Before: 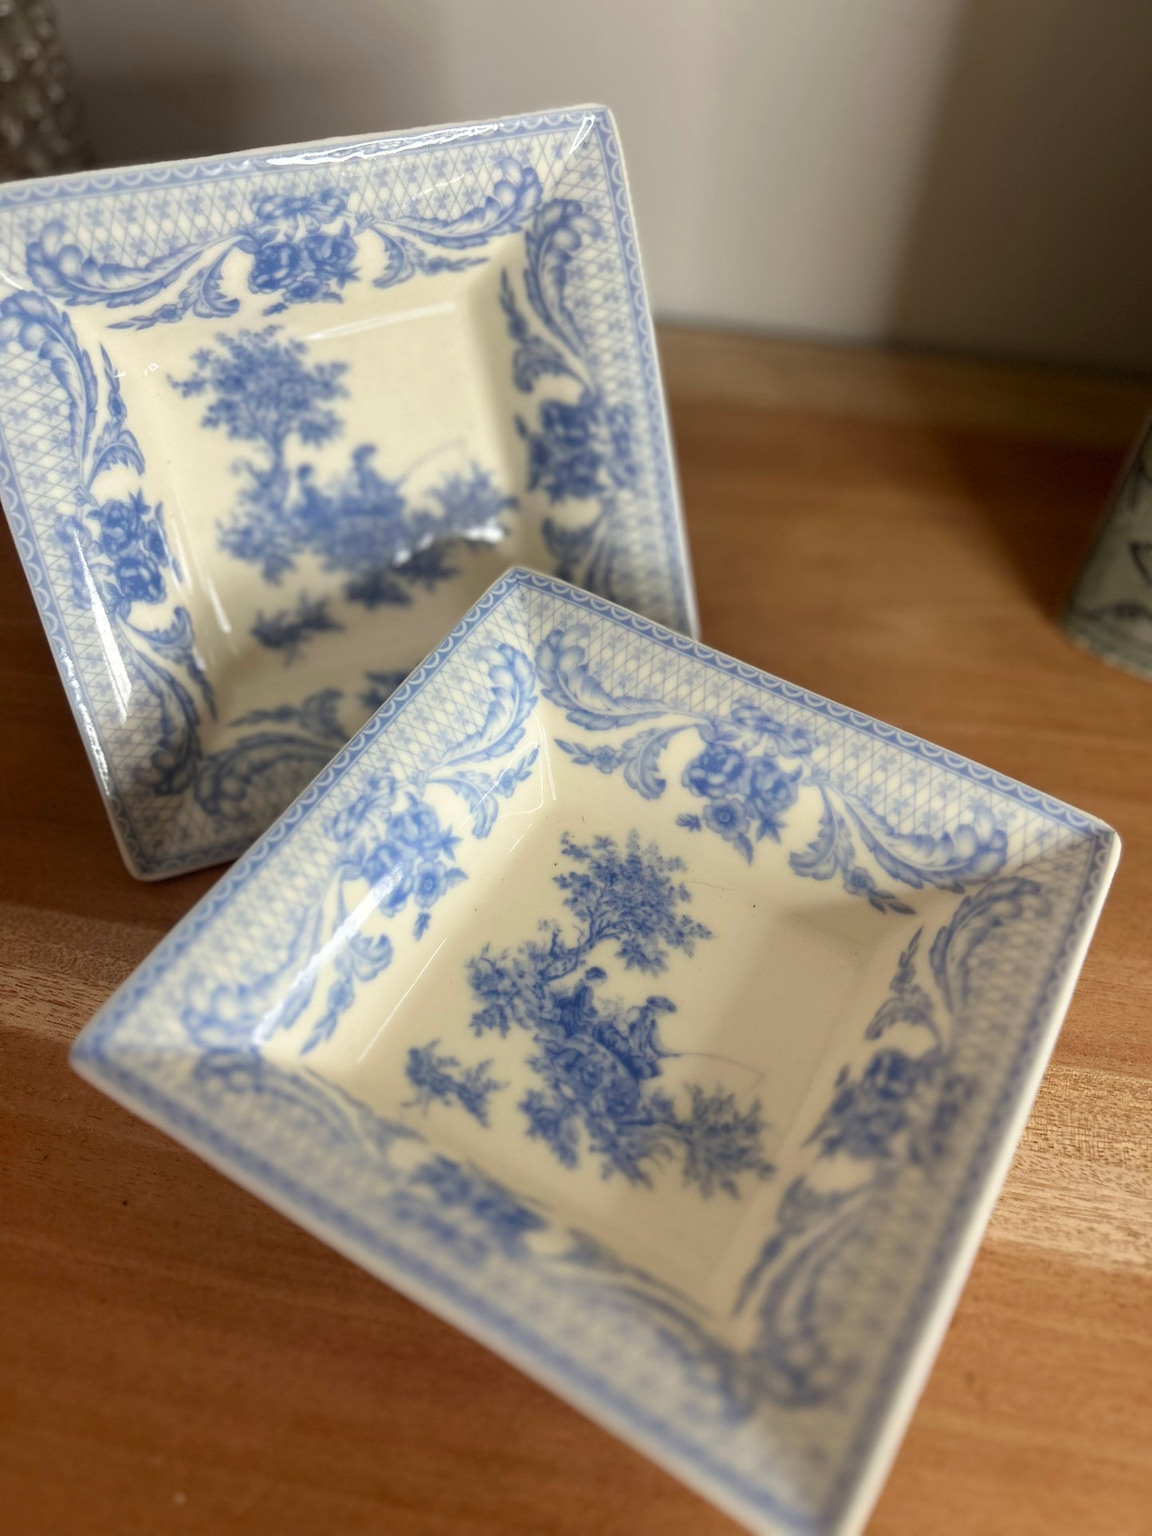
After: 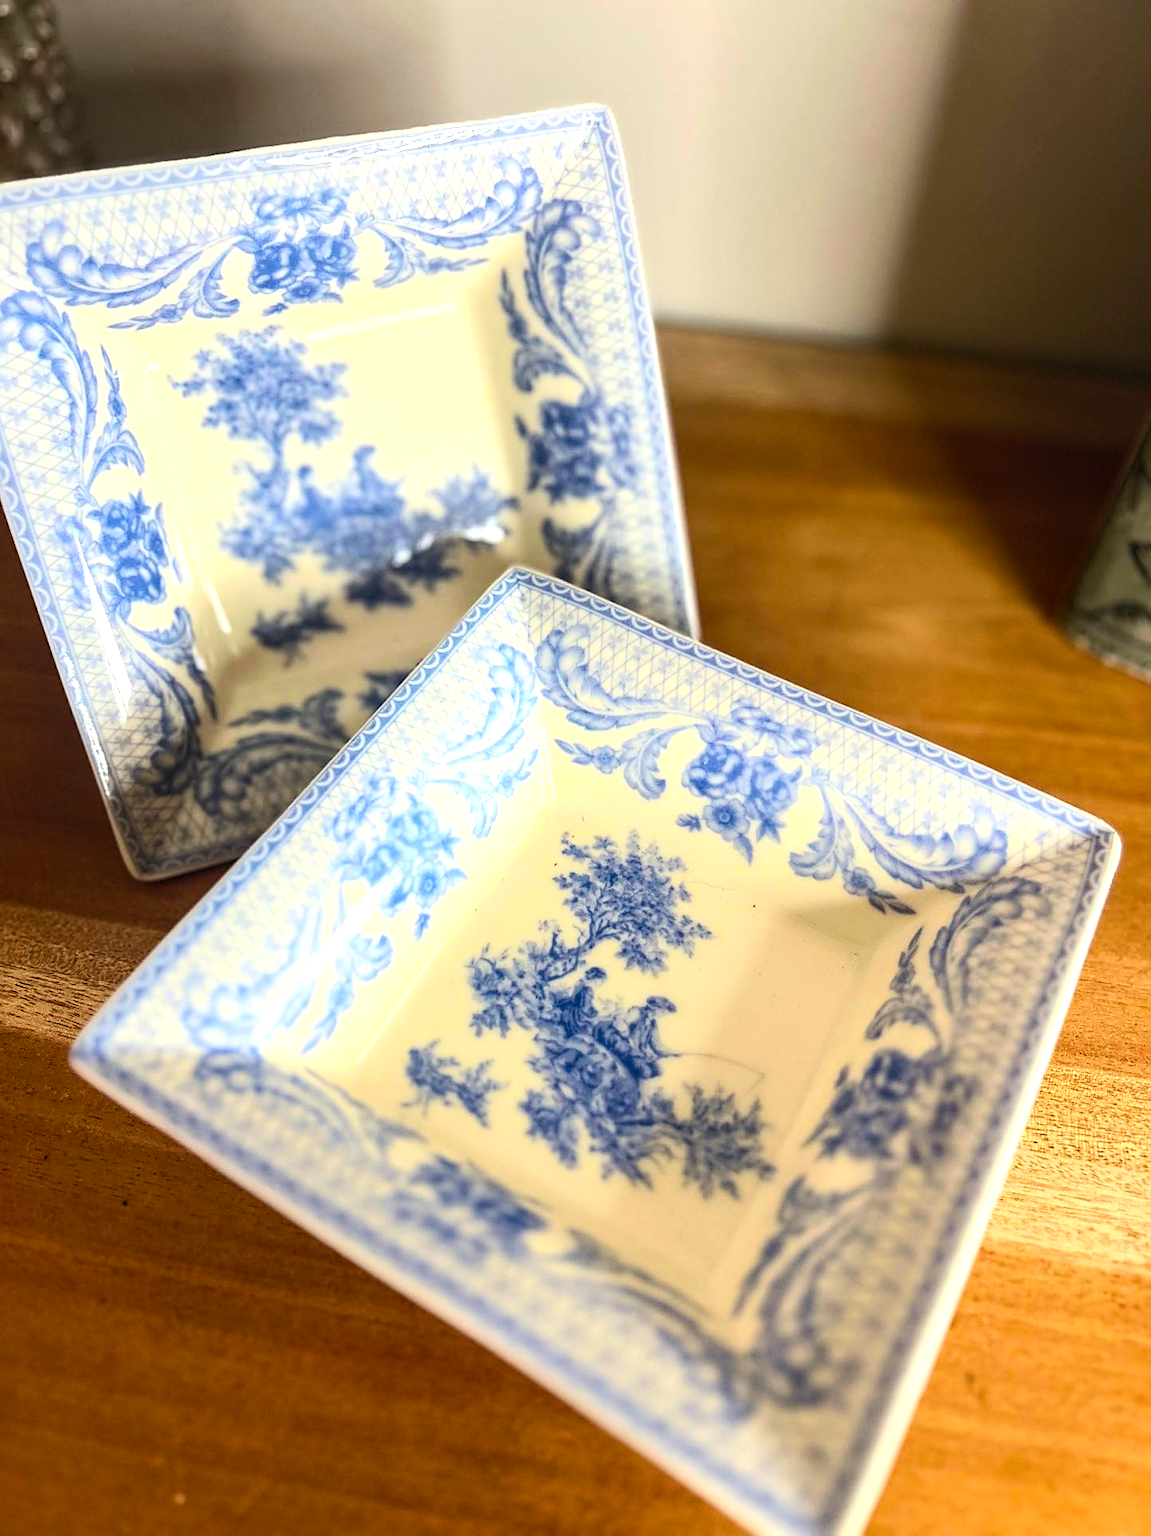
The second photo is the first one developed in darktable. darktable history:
local contrast: on, module defaults
color balance rgb: perceptual saturation grading › global saturation 25%, global vibrance 20%
tone equalizer: -8 EV -0.75 EV, -7 EV -0.7 EV, -6 EV -0.6 EV, -5 EV -0.4 EV, -3 EV 0.4 EV, -2 EV 0.6 EV, -1 EV 0.7 EV, +0 EV 0.75 EV, edges refinement/feathering 500, mask exposure compensation -1.57 EV, preserve details no
sharpen: on, module defaults
contrast brightness saturation: contrast 0.2, brightness 0.15, saturation 0.14
